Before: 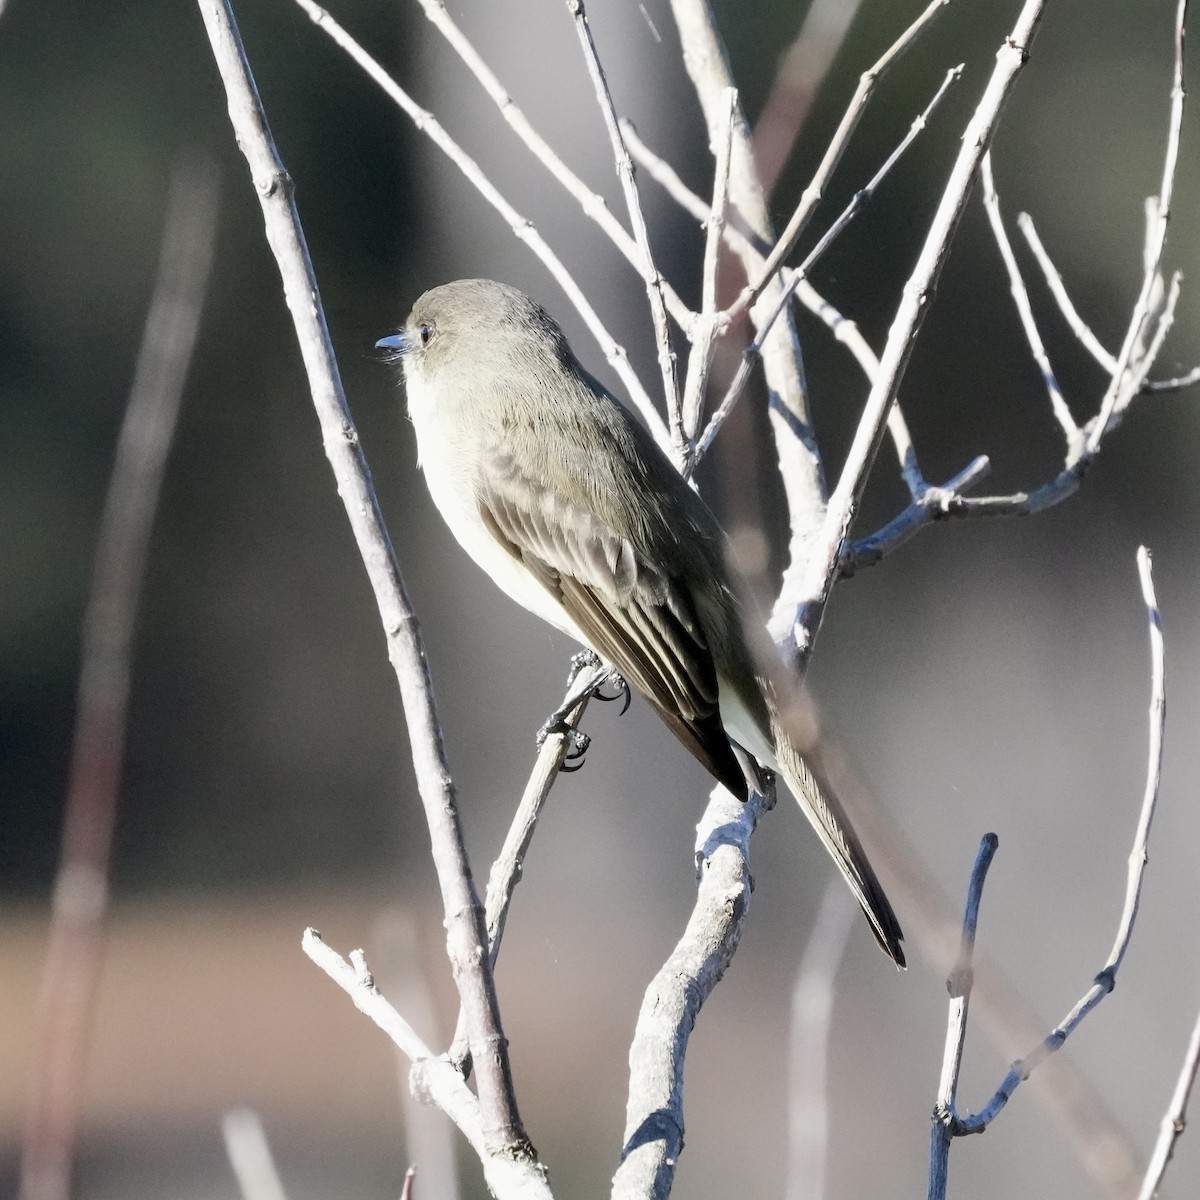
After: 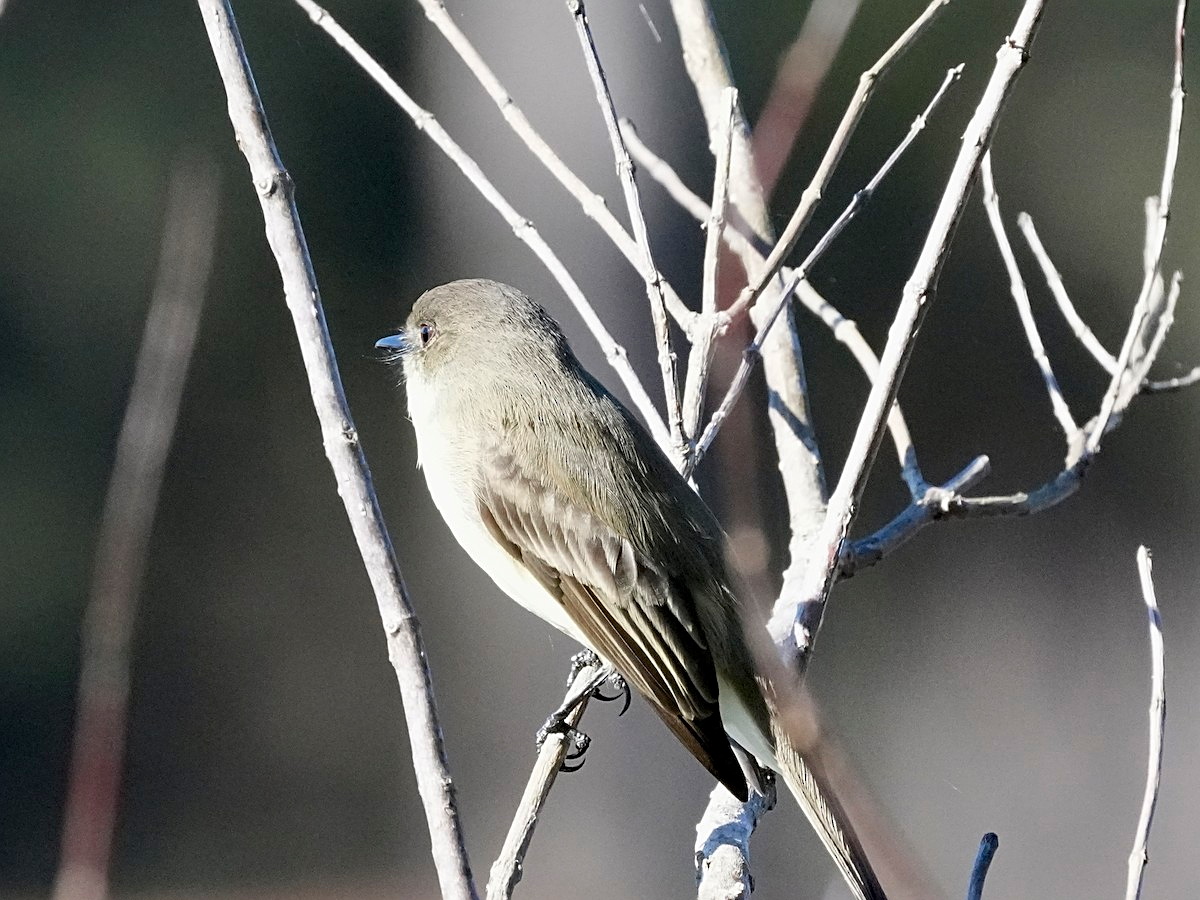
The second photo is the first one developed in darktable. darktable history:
crop: bottom 24.989%
sharpen: on, module defaults
haze removal: compatibility mode true, adaptive false
